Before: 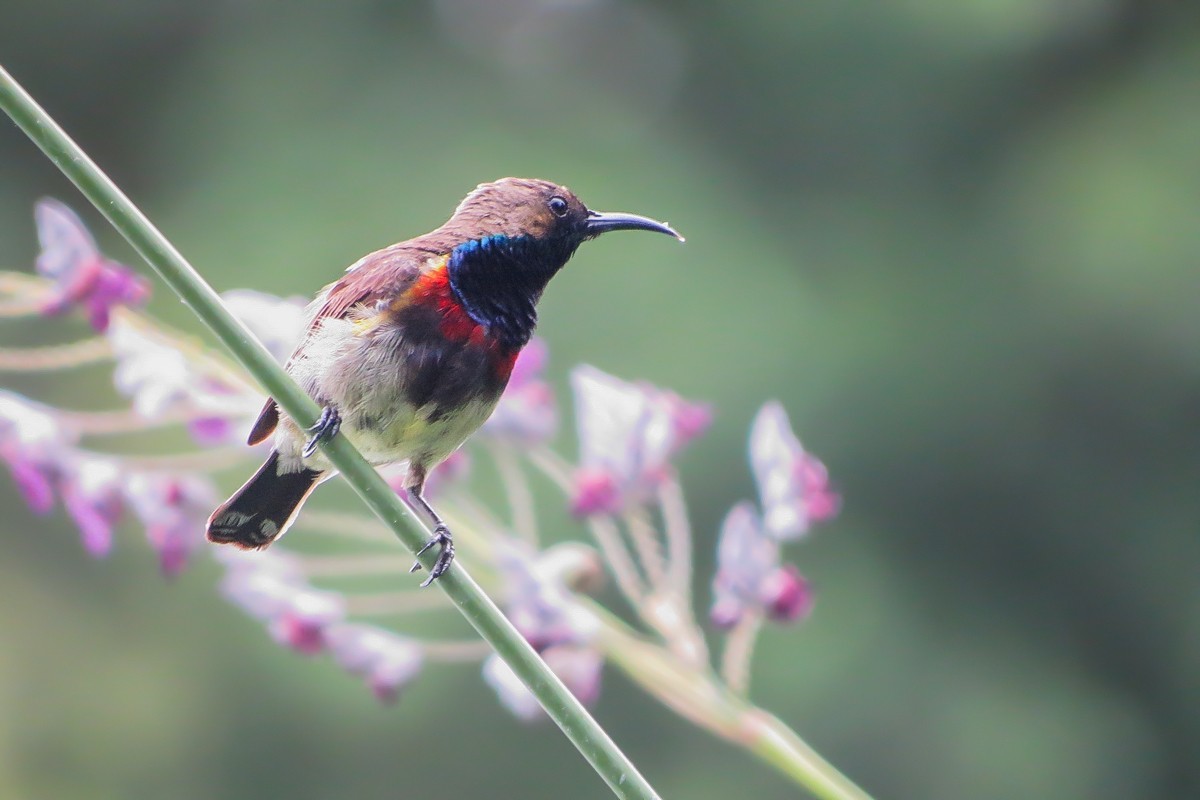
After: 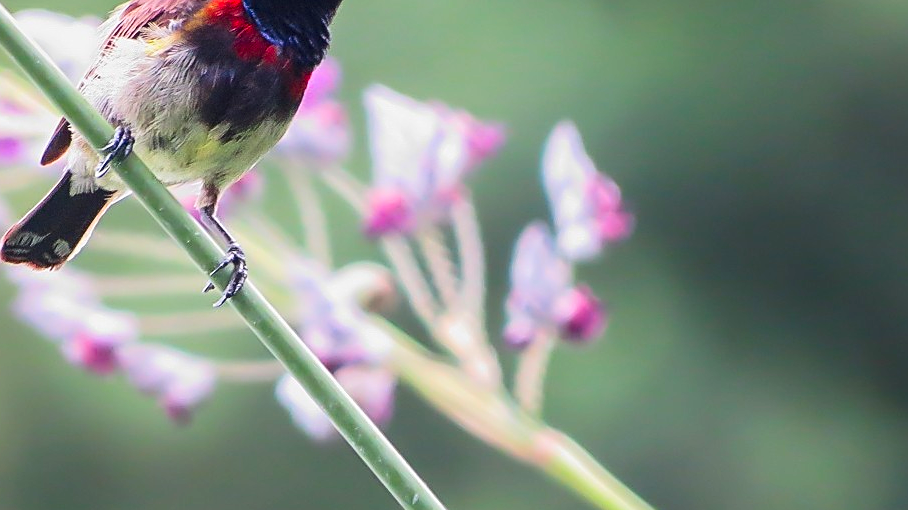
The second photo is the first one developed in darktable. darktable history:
contrast brightness saturation: contrast 0.18, saturation 0.3
sharpen: on, module defaults
crop and rotate: left 17.299%, top 35.115%, right 7.015%, bottom 1.024%
